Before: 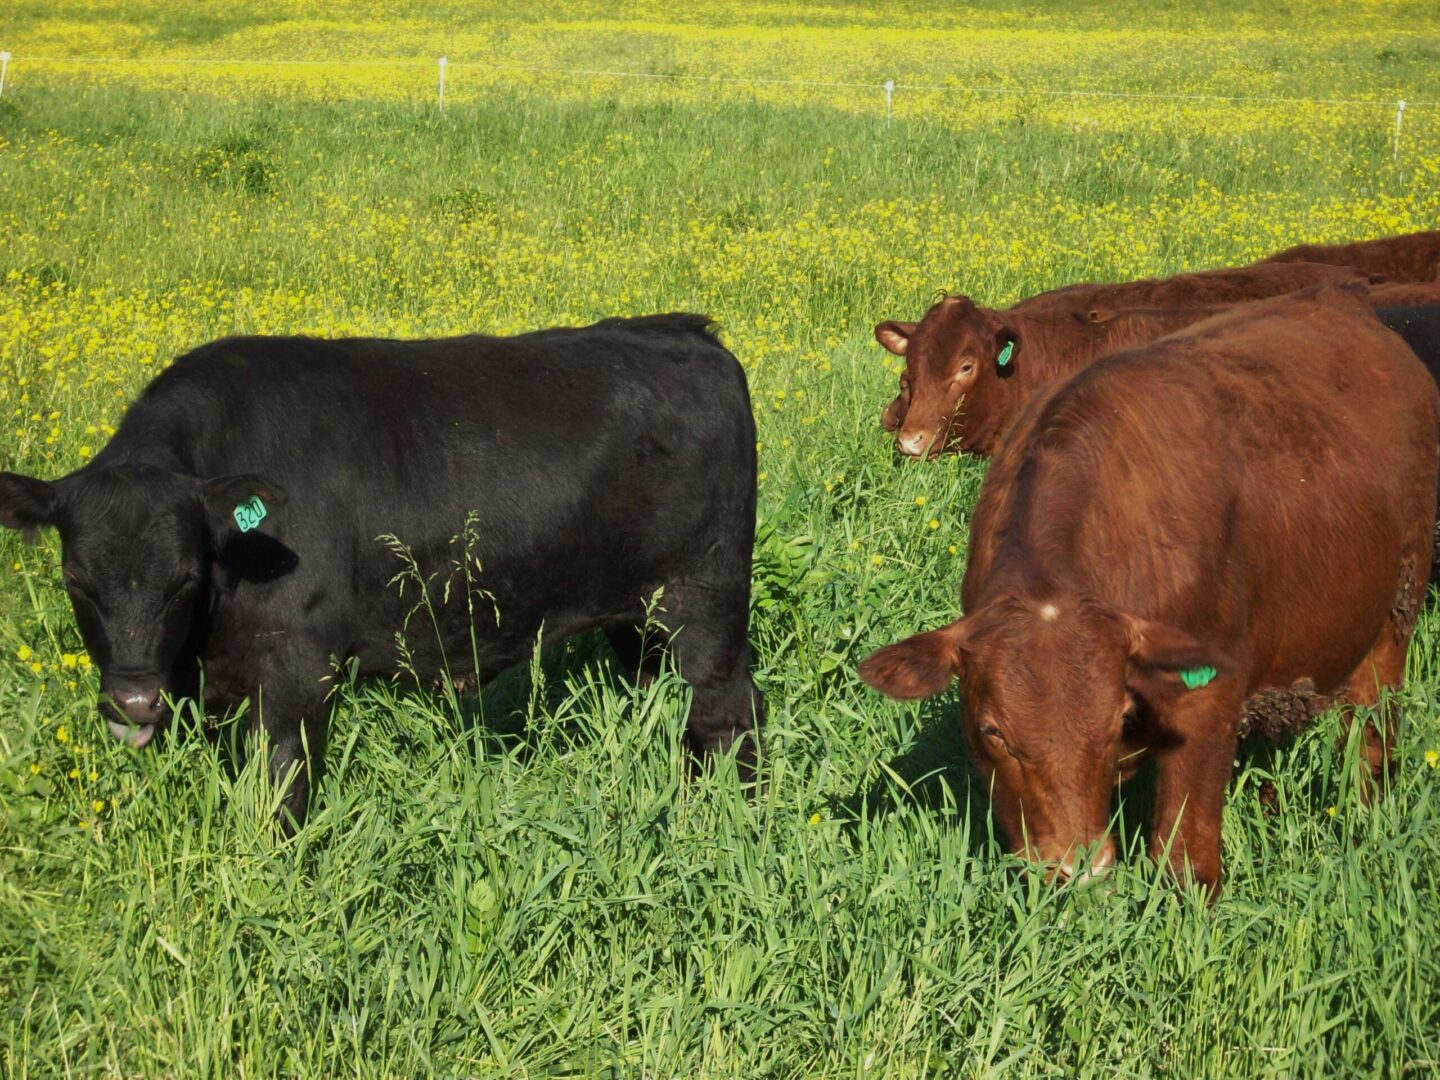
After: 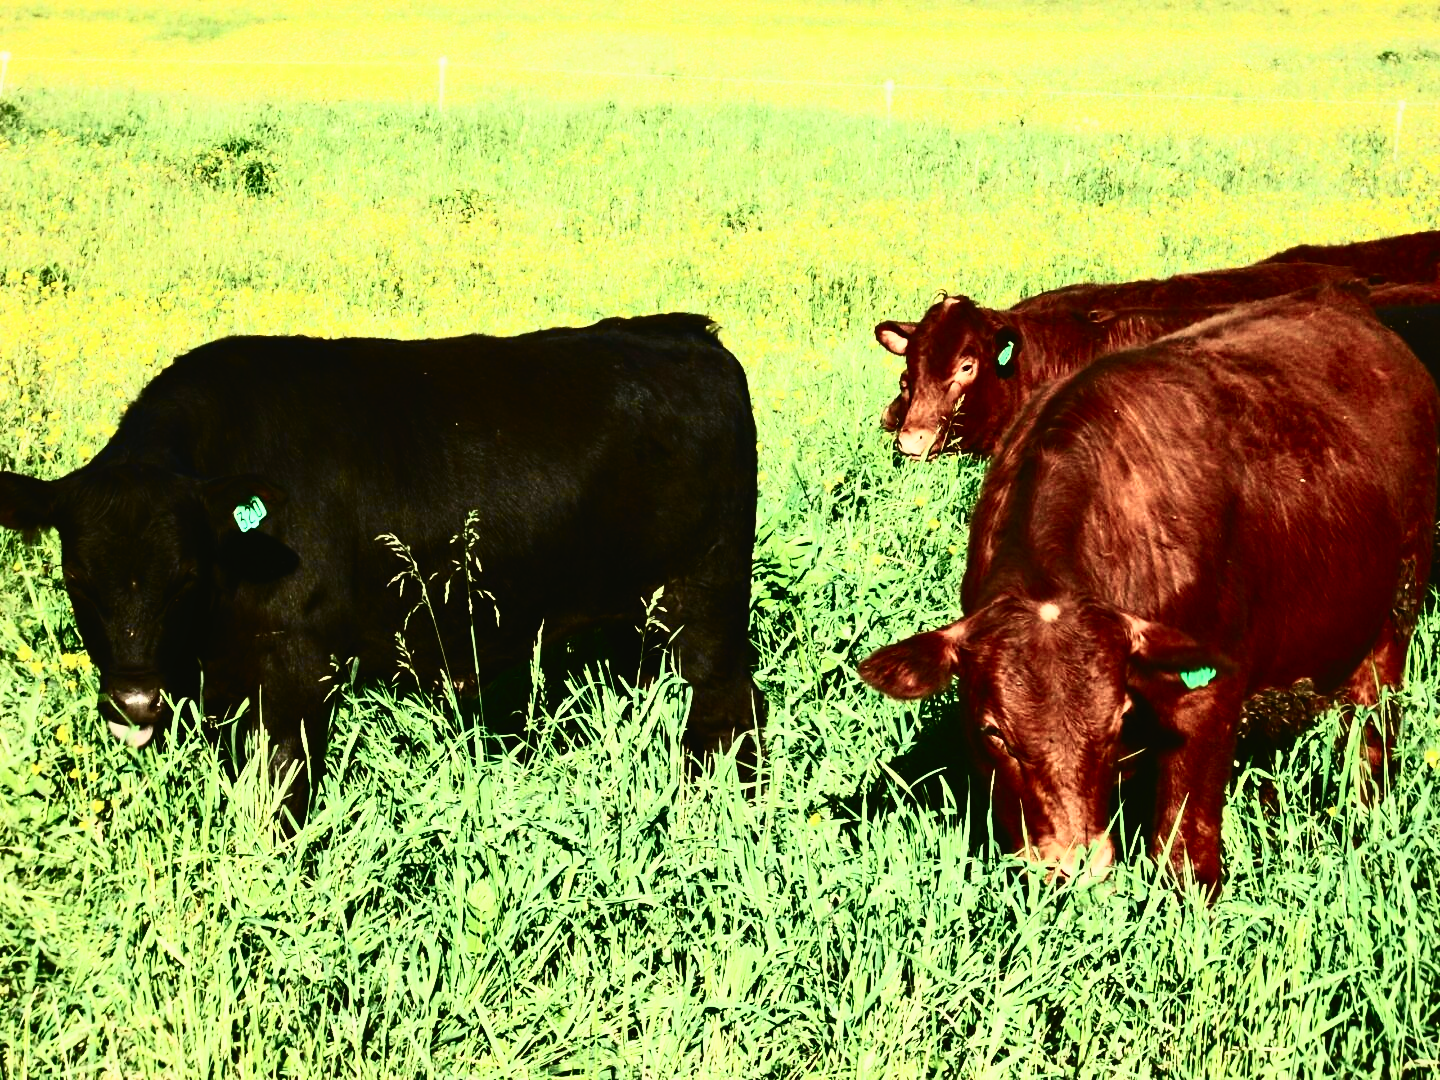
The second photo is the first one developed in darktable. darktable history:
tone curve: curves: ch0 [(0, 0.023) (0.087, 0.065) (0.184, 0.168) (0.45, 0.54) (0.57, 0.683) (0.706, 0.841) (0.877, 0.948) (1, 0.984)]; ch1 [(0, 0) (0.388, 0.369) (0.447, 0.447) (0.505, 0.5) (0.534, 0.528) (0.57, 0.571) (0.592, 0.602) (0.644, 0.663) (1, 1)]; ch2 [(0, 0) (0.314, 0.223) (0.427, 0.405) (0.492, 0.496) (0.524, 0.547) (0.534, 0.57) (0.583, 0.605) (0.673, 0.667) (1, 1)], color space Lab, independent channels, preserve colors none
contrast brightness saturation: contrast 0.62, brightness 0.34, saturation 0.14
sigmoid: contrast 1.69, skew -0.23, preserve hue 0%, red attenuation 0.1, red rotation 0.035, green attenuation 0.1, green rotation -0.017, blue attenuation 0.15, blue rotation -0.052, base primaries Rec2020
